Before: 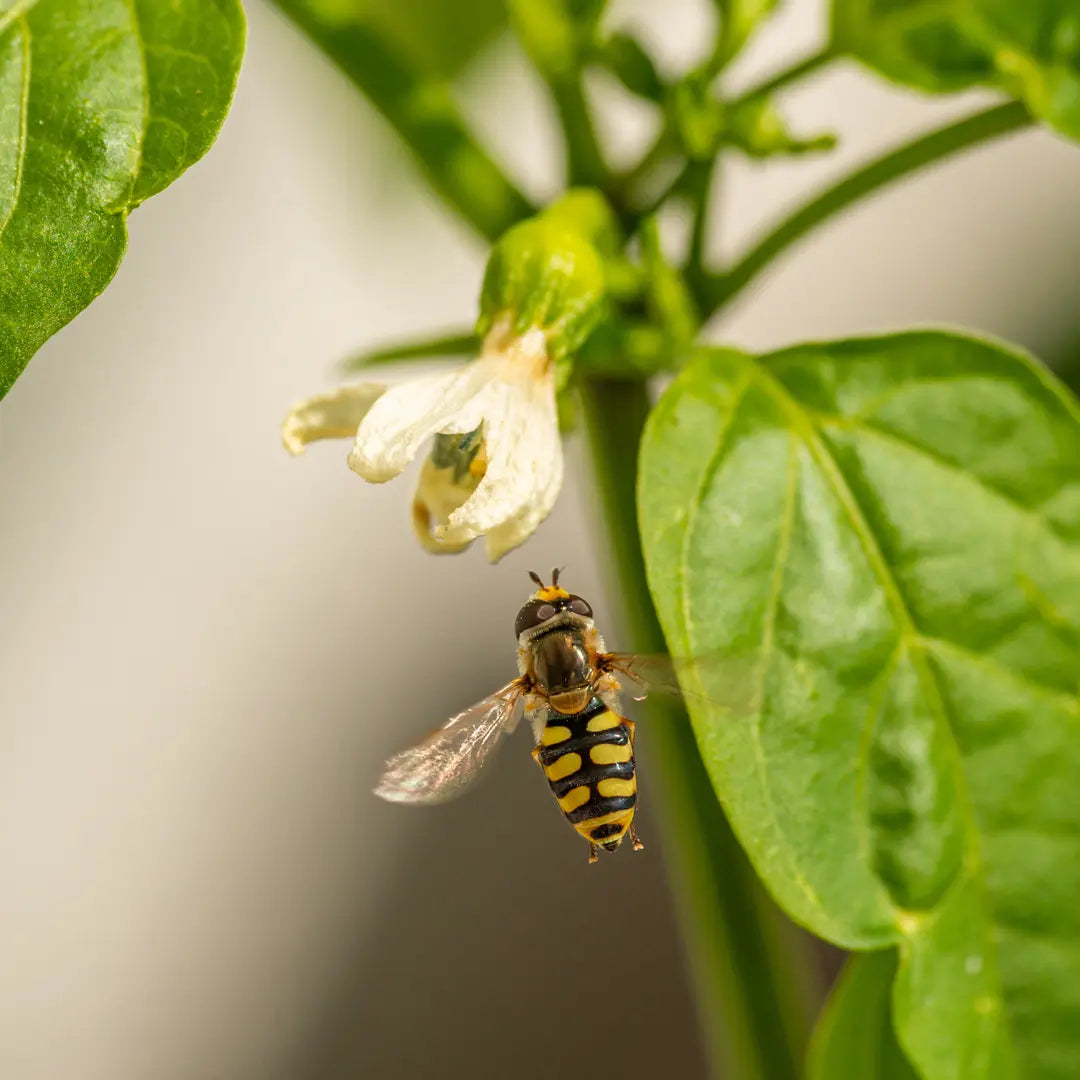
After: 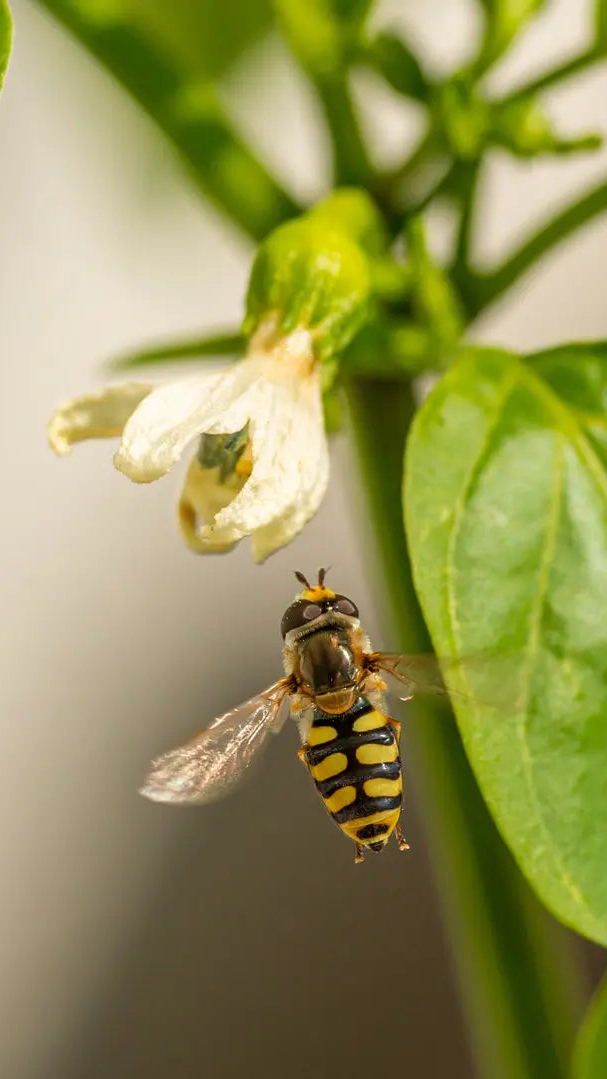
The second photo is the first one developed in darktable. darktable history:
crop: left 21.726%, right 22.063%, bottom 0.007%
